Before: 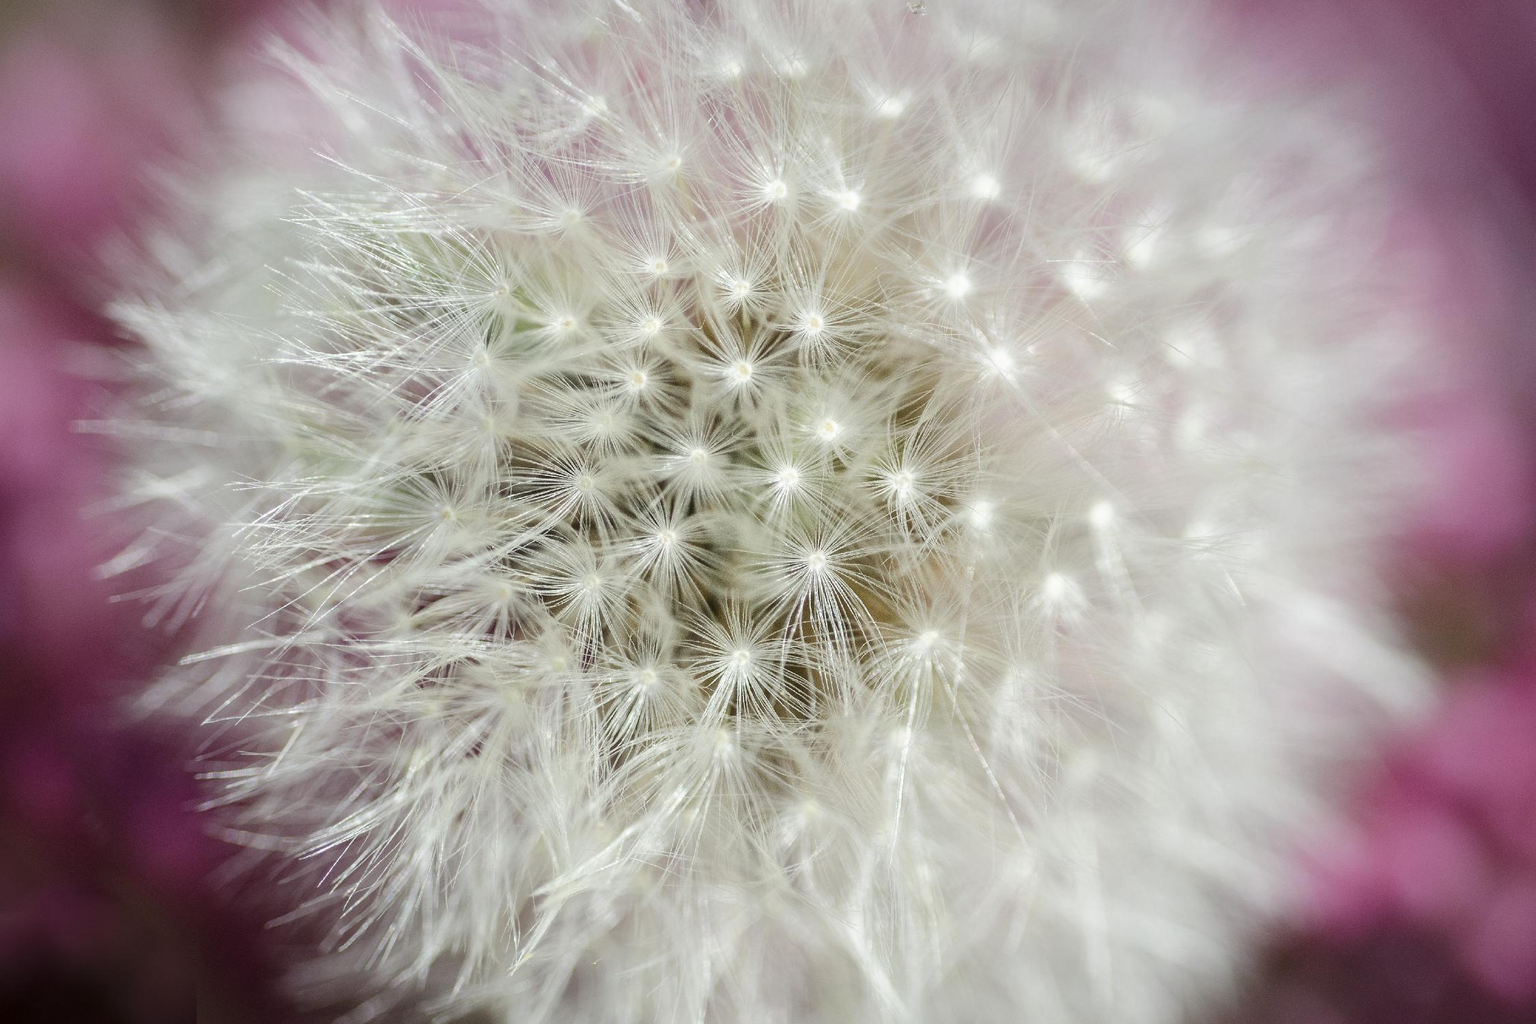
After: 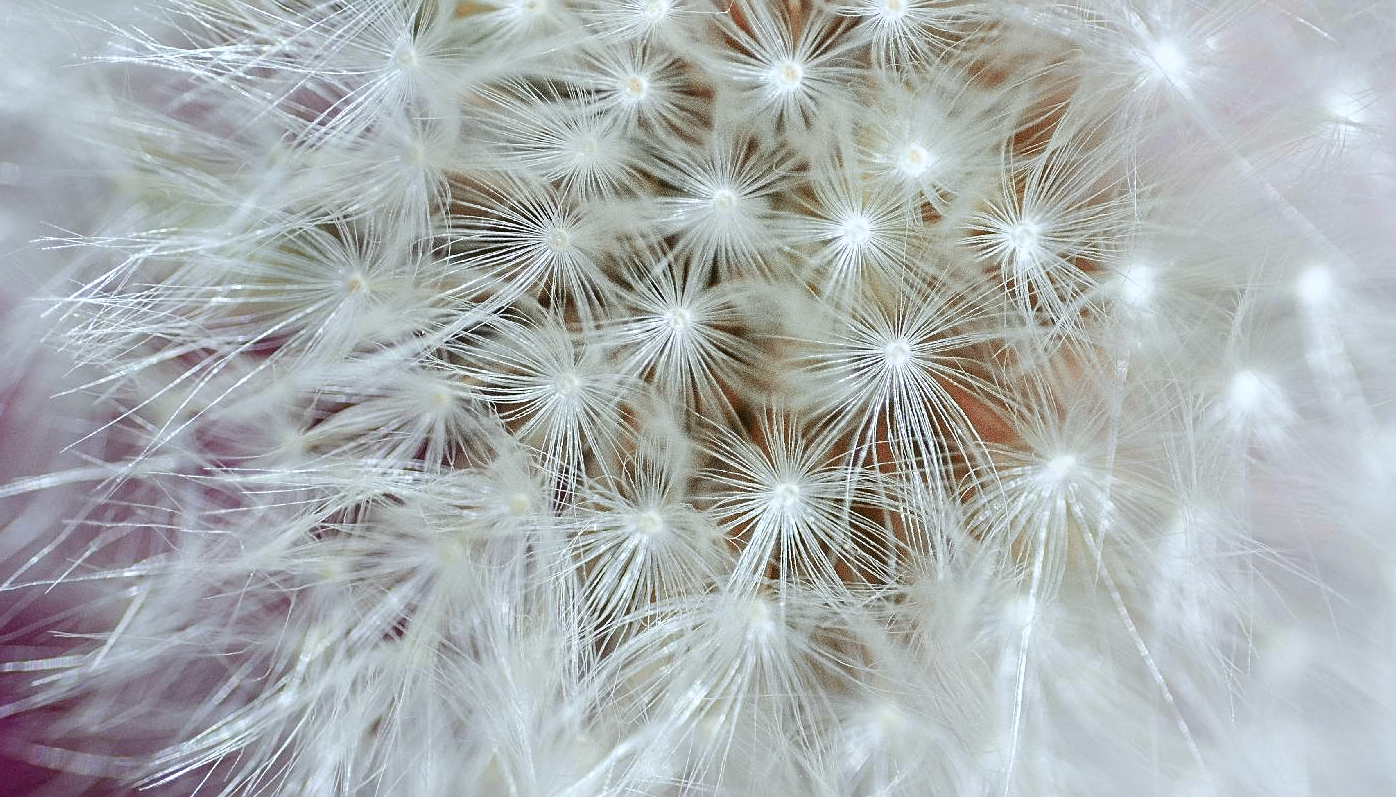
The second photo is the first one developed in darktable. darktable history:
sharpen: on, module defaults
white balance: red 0.954, blue 1.079
color balance rgb: perceptual saturation grading › global saturation 20%, perceptual saturation grading › highlights -25%, perceptual saturation grading › shadows 25%
crop: left 13.312%, top 31.28%, right 24.627%, bottom 15.582%
color zones: curves: ch2 [(0, 0.488) (0.143, 0.417) (0.286, 0.212) (0.429, 0.179) (0.571, 0.154) (0.714, 0.415) (0.857, 0.495) (1, 0.488)]
